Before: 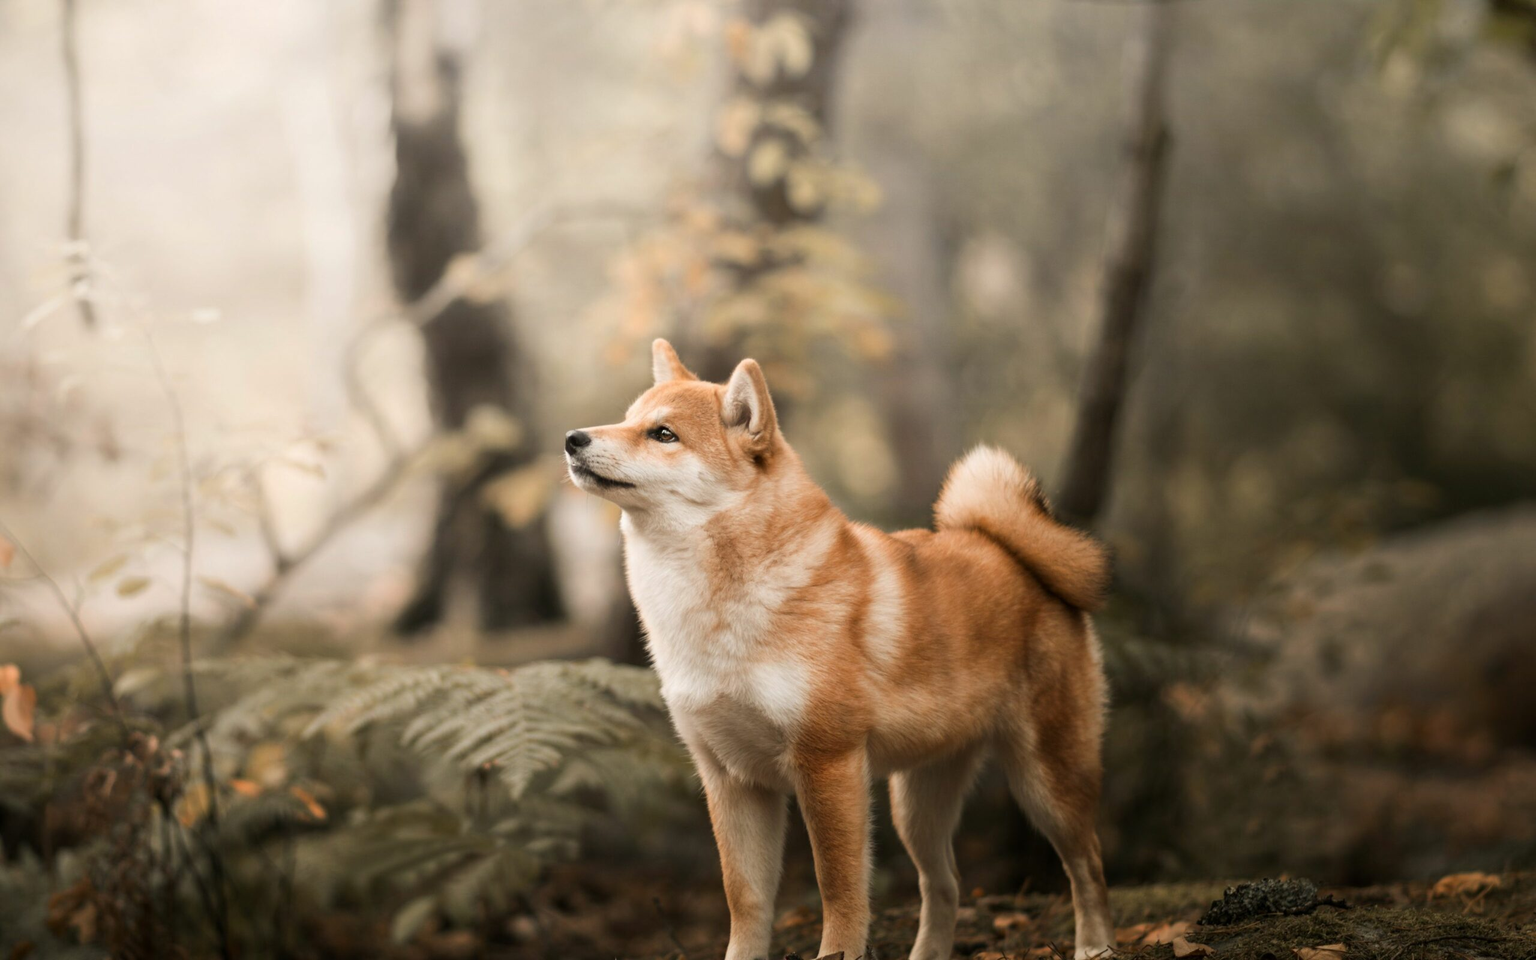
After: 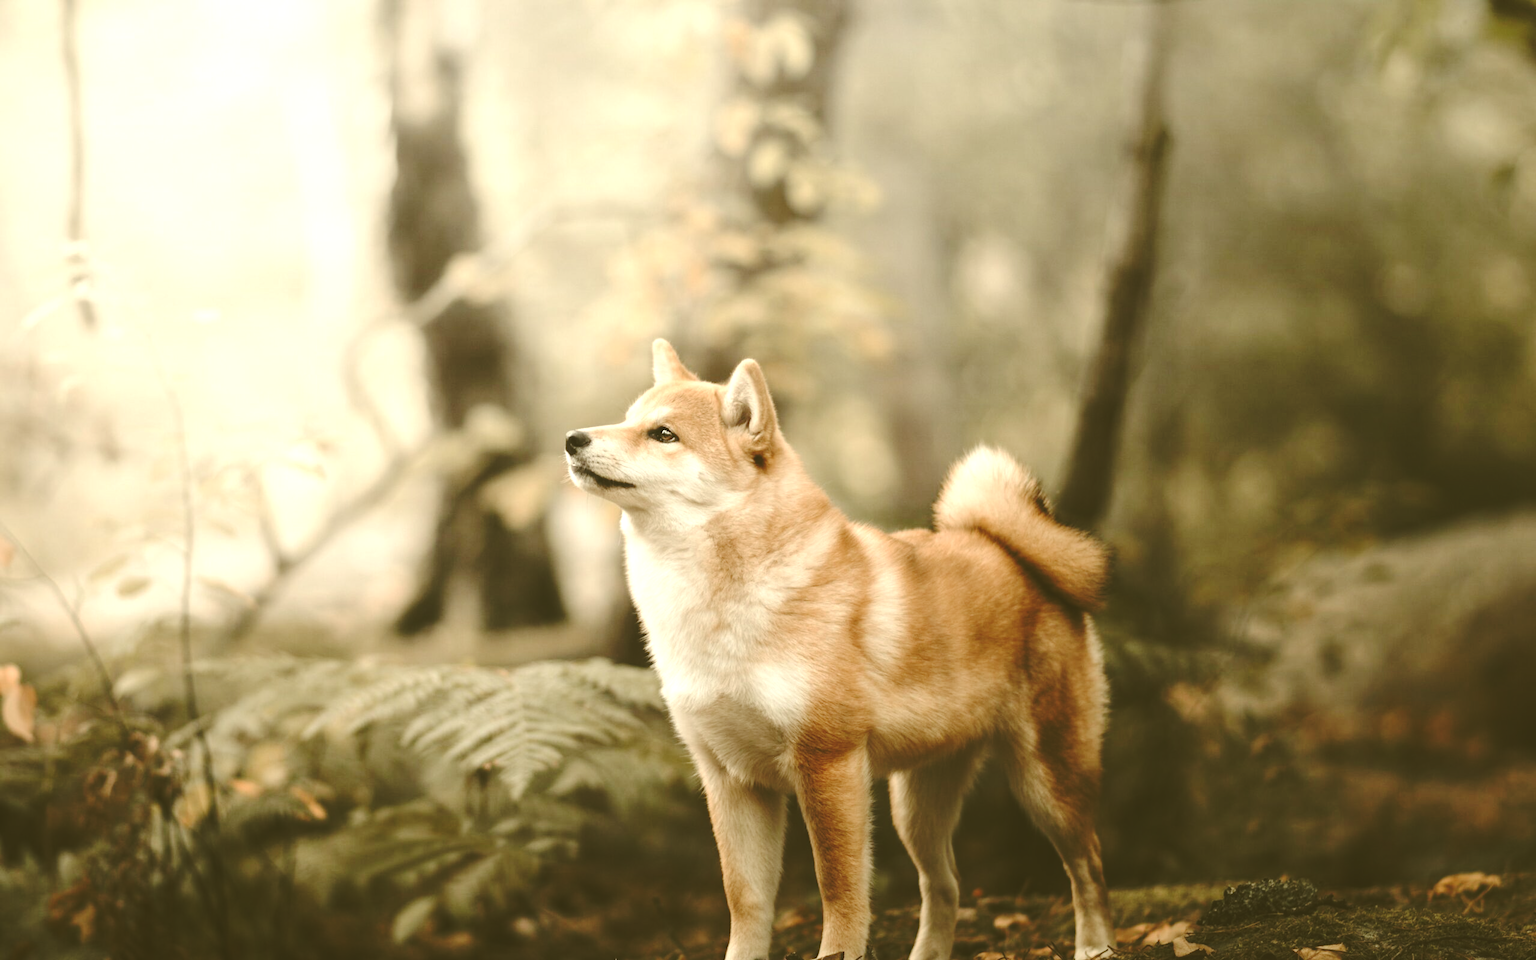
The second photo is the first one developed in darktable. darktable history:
color balance: input saturation 80.07%
base curve: curves: ch0 [(0, 0.024) (0.055, 0.065) (0.121, 0.166) (0.236, 0.319) (0.693, 0.726) (1, 1)], preserve colors none
color correction: highlights a* -1.43, highlights b* 10.12, shadows a* 0.395, shadows b* 19.35
exposure: exposure 0.6 EV, compensate highlight preservation false
